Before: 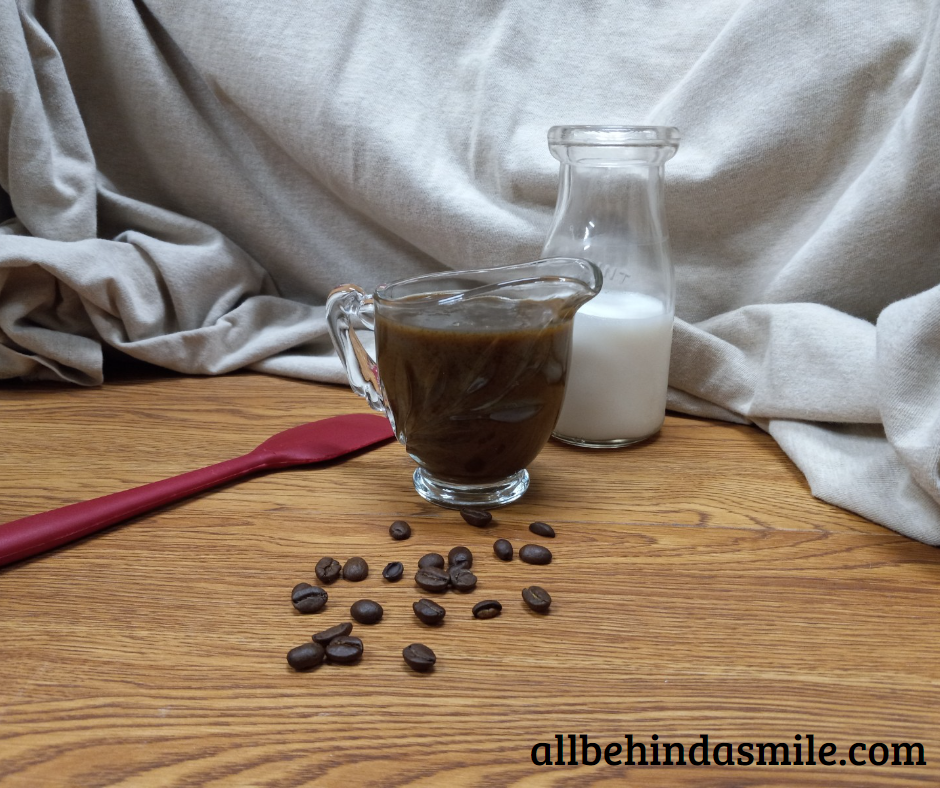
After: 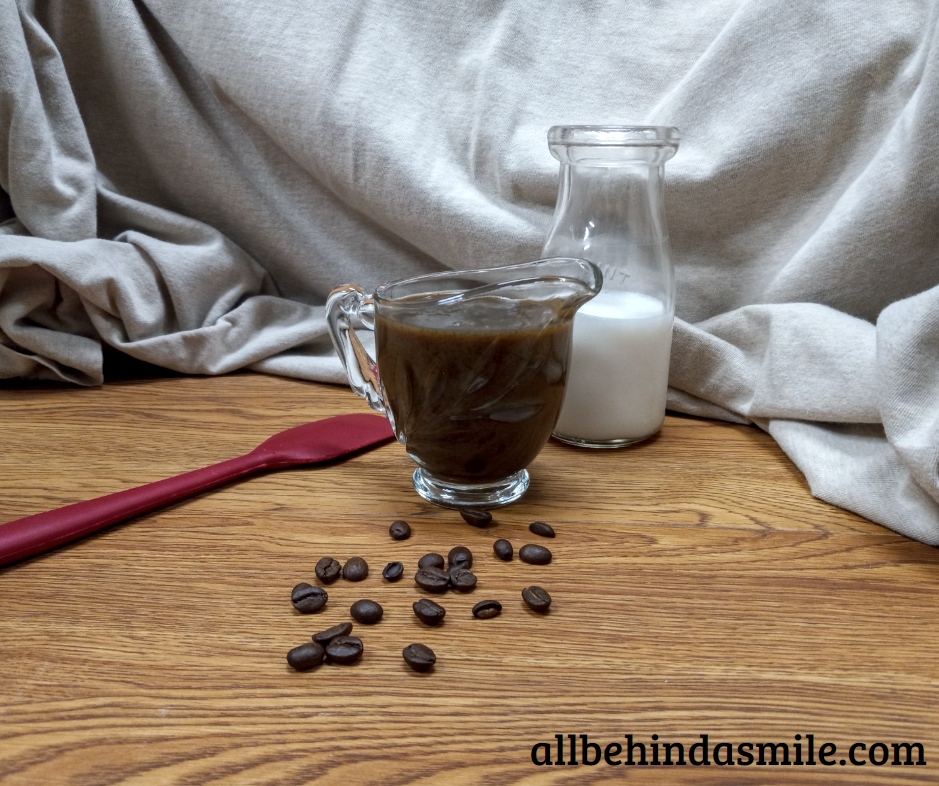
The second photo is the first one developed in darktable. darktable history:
local contrast: on, module defaults
crop: top 0.05%, bottom 0.098%
